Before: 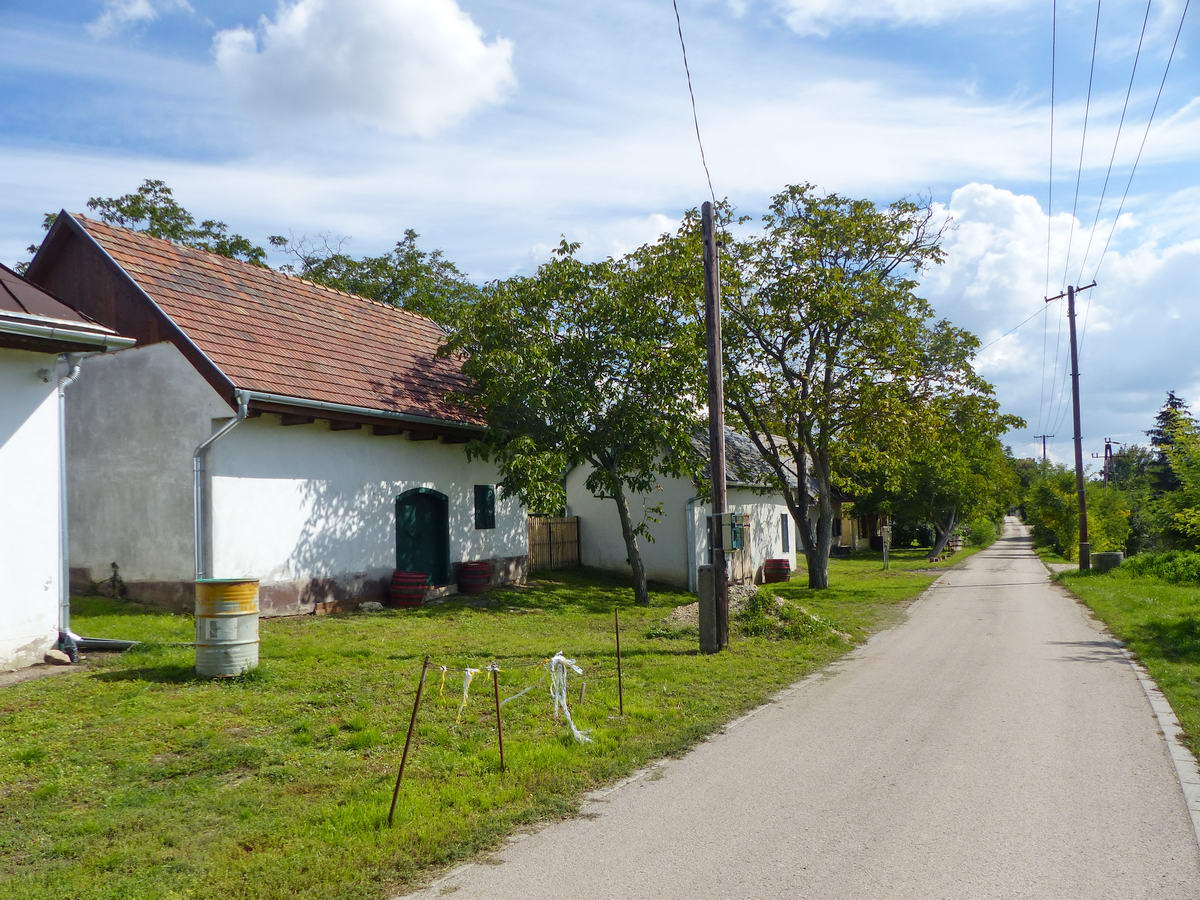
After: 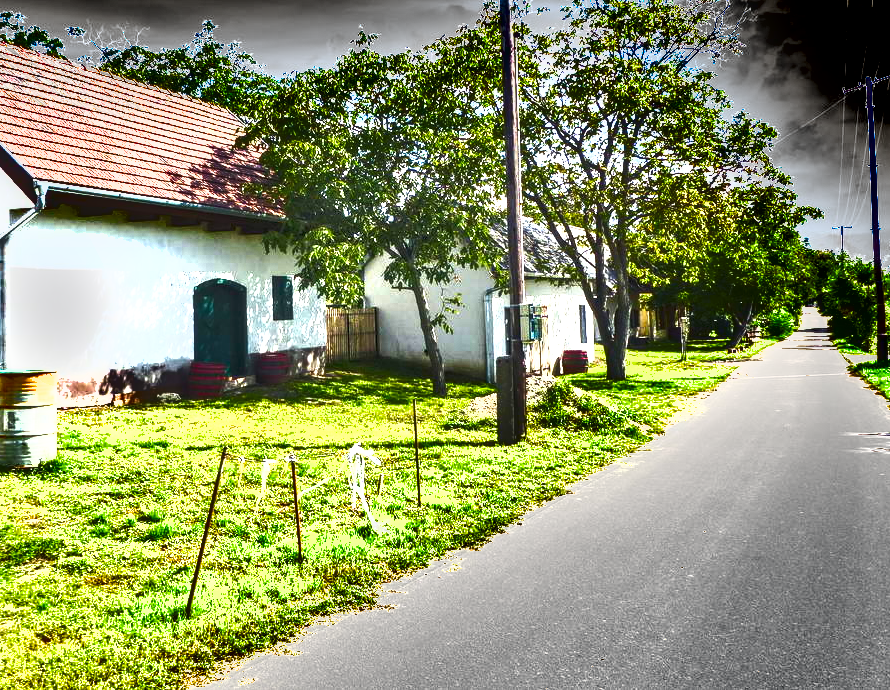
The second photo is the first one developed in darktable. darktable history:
local contrast: on, module defaults
exposure: exposure 2.233 EV, compensate exposure bias true, compensate highlight preservation false
crop: left 16.87%, top 23.265%, right 8.936%
shadows and highlights: shadows 30.62, highlights -62.73, soften with gaussian
